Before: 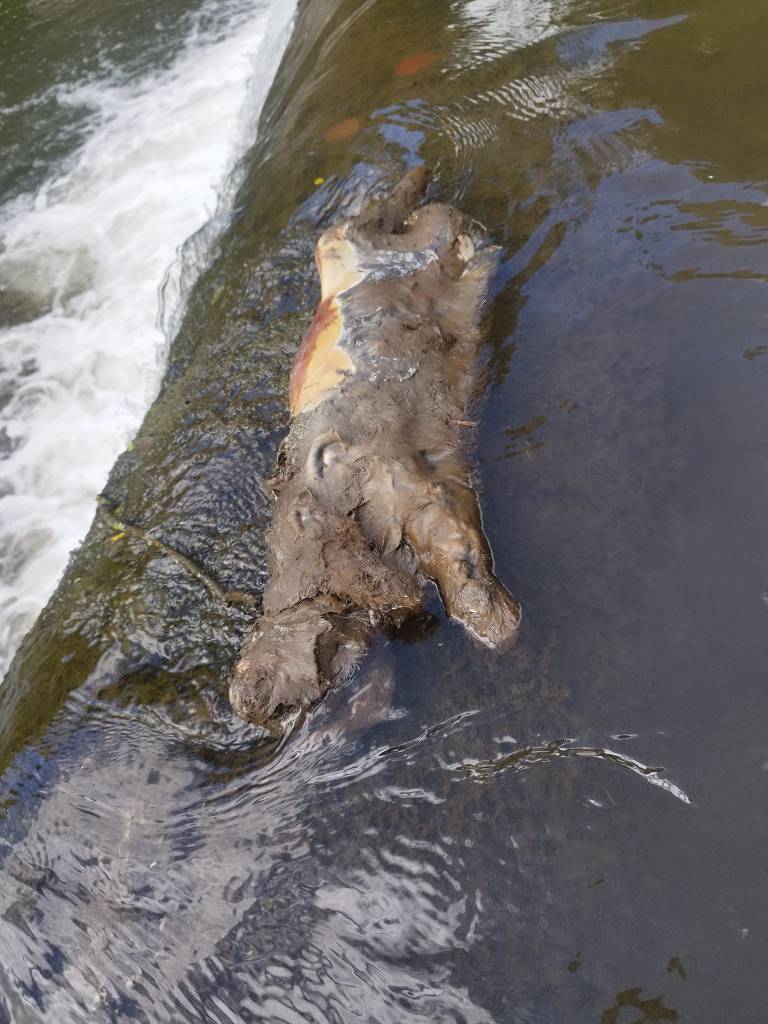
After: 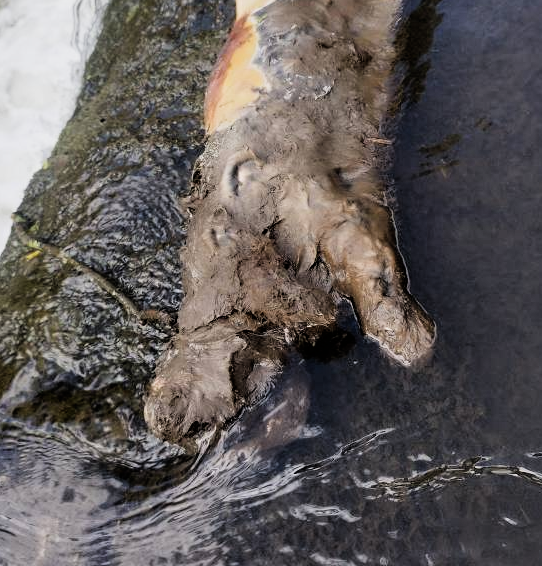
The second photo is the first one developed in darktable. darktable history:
crop: left 11.123%, top 27.61%, right 18.3%, bottom 17.034%
filmic rgb: black relative exposure -5 EV, white relative exposure 3.5 EV, hardness 3.19, contrast 1.4, highlights saturation mix -30%
